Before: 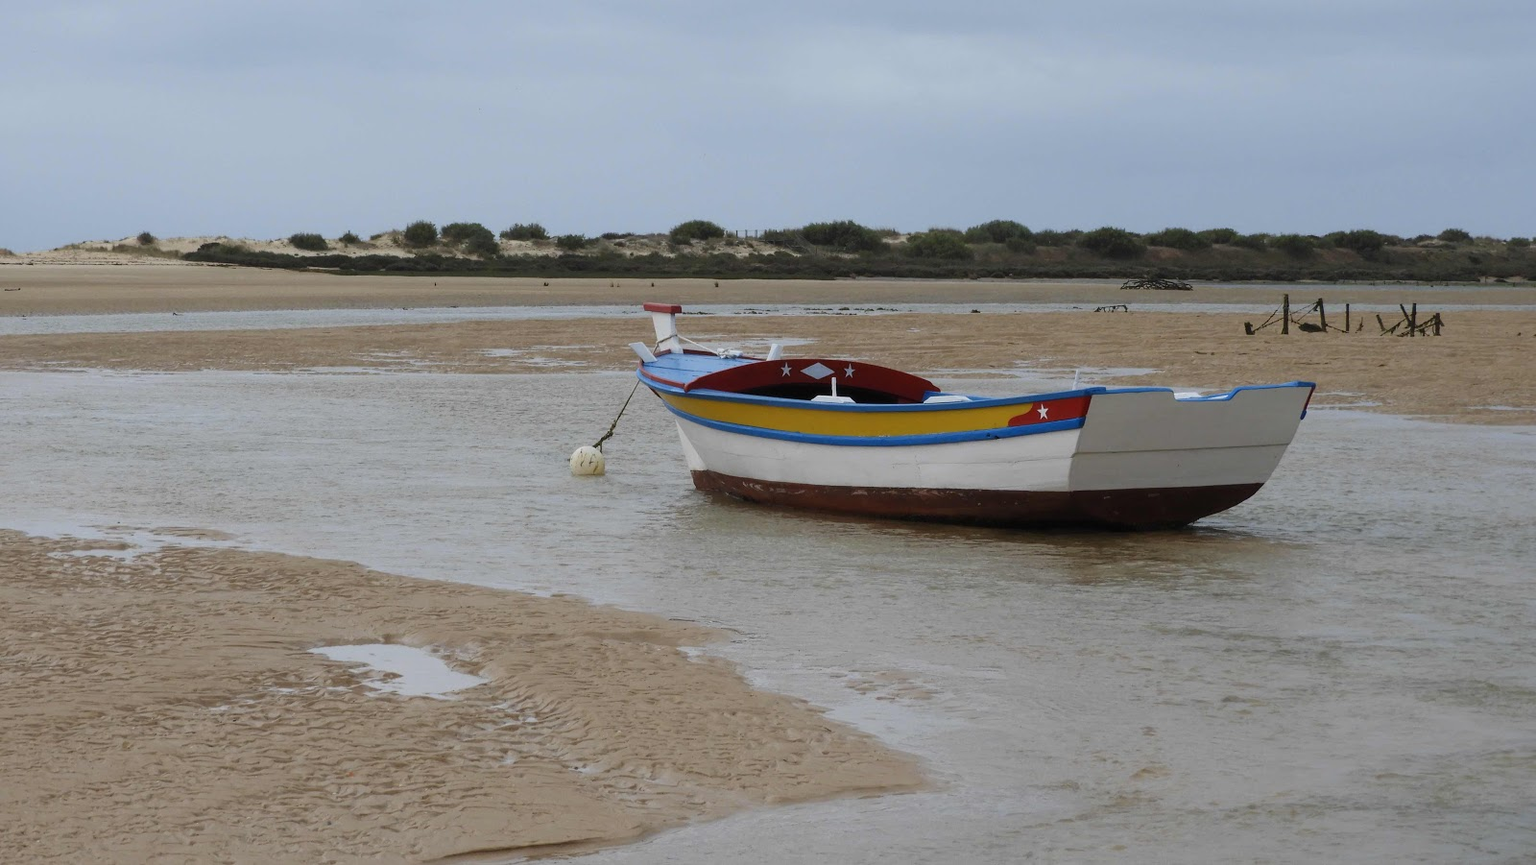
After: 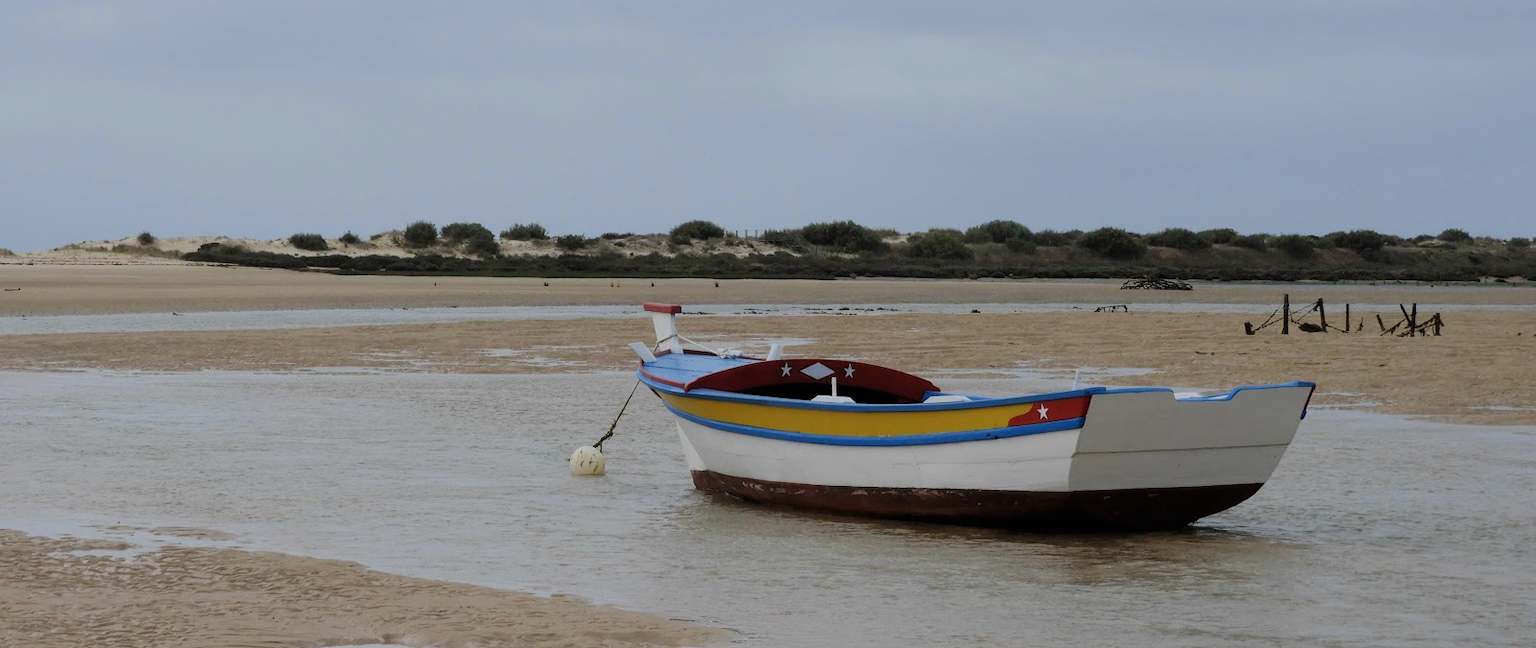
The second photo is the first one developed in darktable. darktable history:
crop: bottom 24.993%
filmic rgb: black relative exposure -7.65 EV, white relative exposure 4.56 EV, hardness 3.61, color science v6 (2022)
